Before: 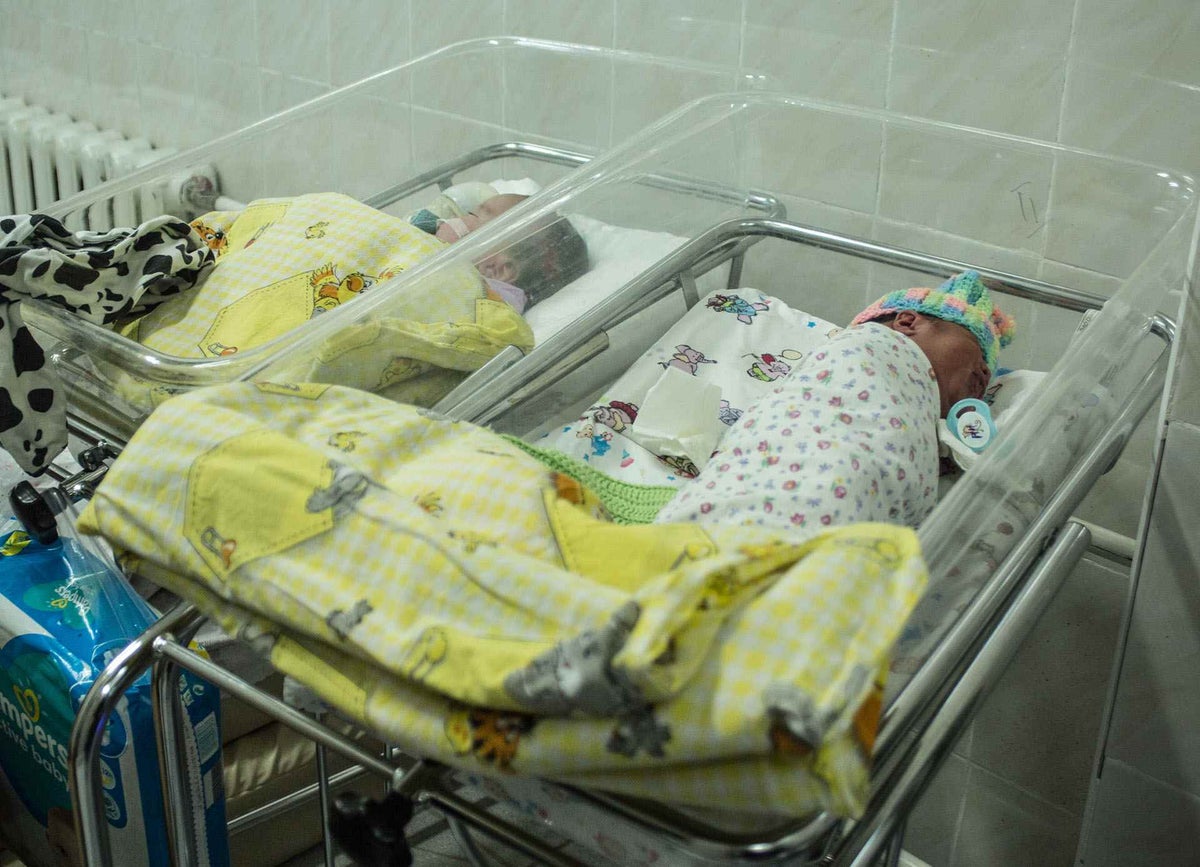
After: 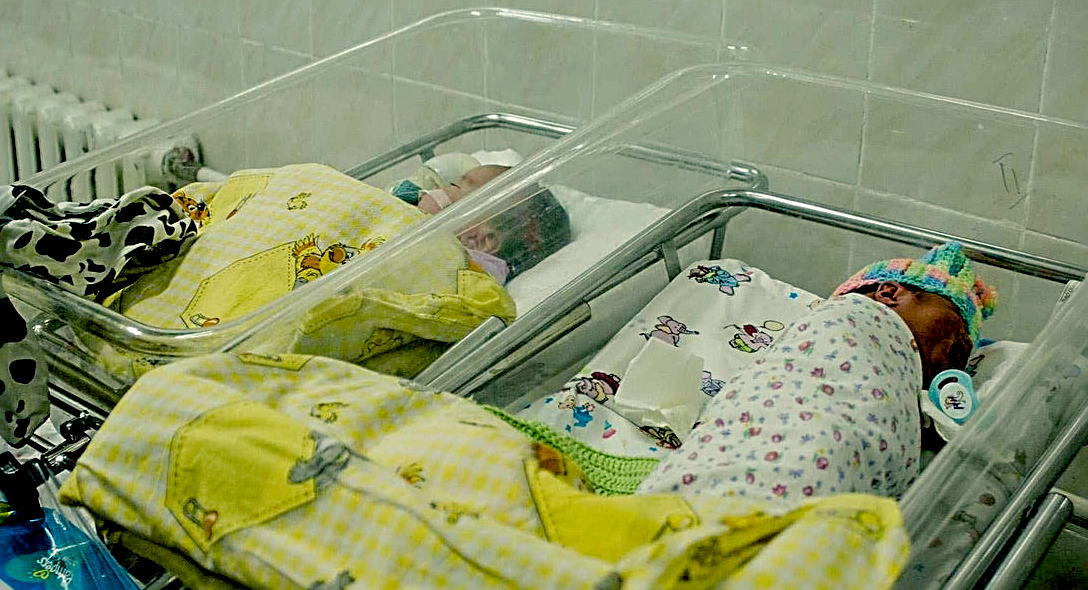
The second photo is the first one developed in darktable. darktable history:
crop: left 1.529%, top 3.413%, right 7.756%, bottom 28.493%
exposure: black level correction 0.044, exposure -0.23 EV, compensate highlight preservation false
color balance rgb: shadows lift › chroma 2.014%, shadows lift › hue 247.06°, highlights gain › chroma 3.066%, highlights gain › hue 75.73°, perceptual saturation grading › global saturation 20%, perceptual saturation grading › highlights -25.551%, perceptual saturation grading › shadows 49.407%, global vibrance 20%
sharpen: radius 2.844, amount 0.721
